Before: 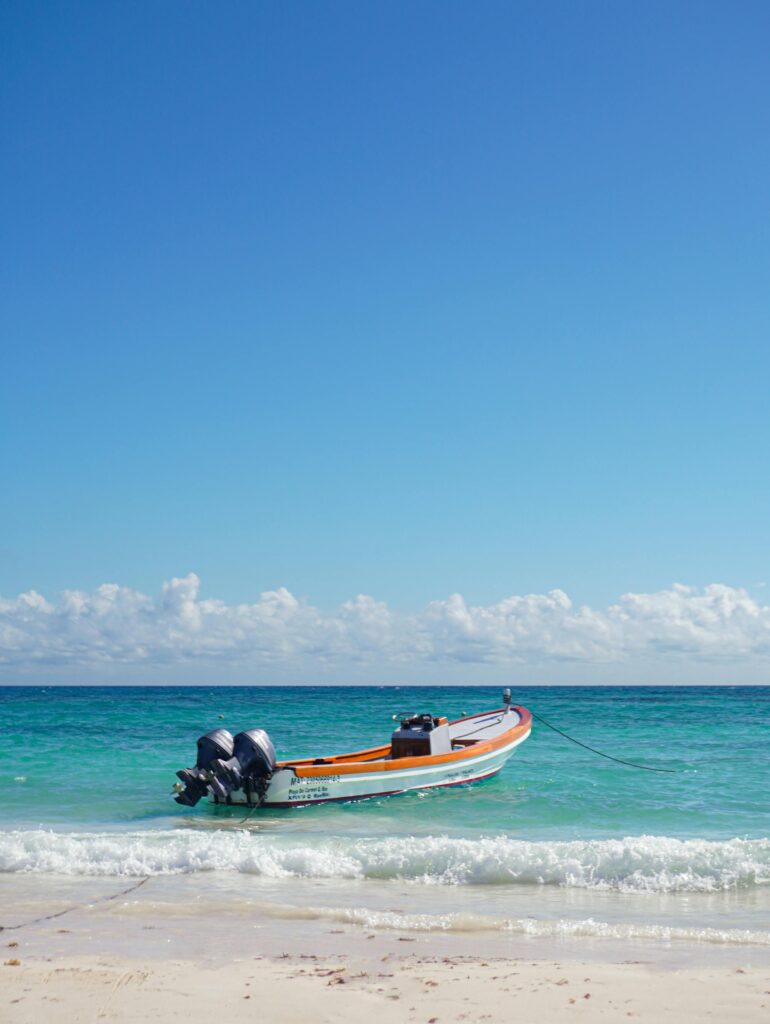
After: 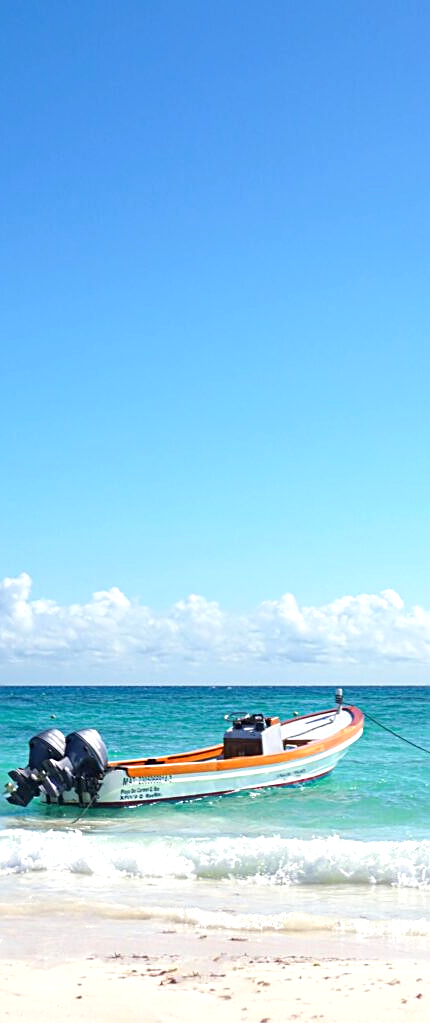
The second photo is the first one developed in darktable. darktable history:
sharpen: on, module defaults
crop: left 21.944%, right 22.088%, bottom 0.002%
exposure: black level correction 0, exposure 0.692 EV, compensate highlight preservation false
